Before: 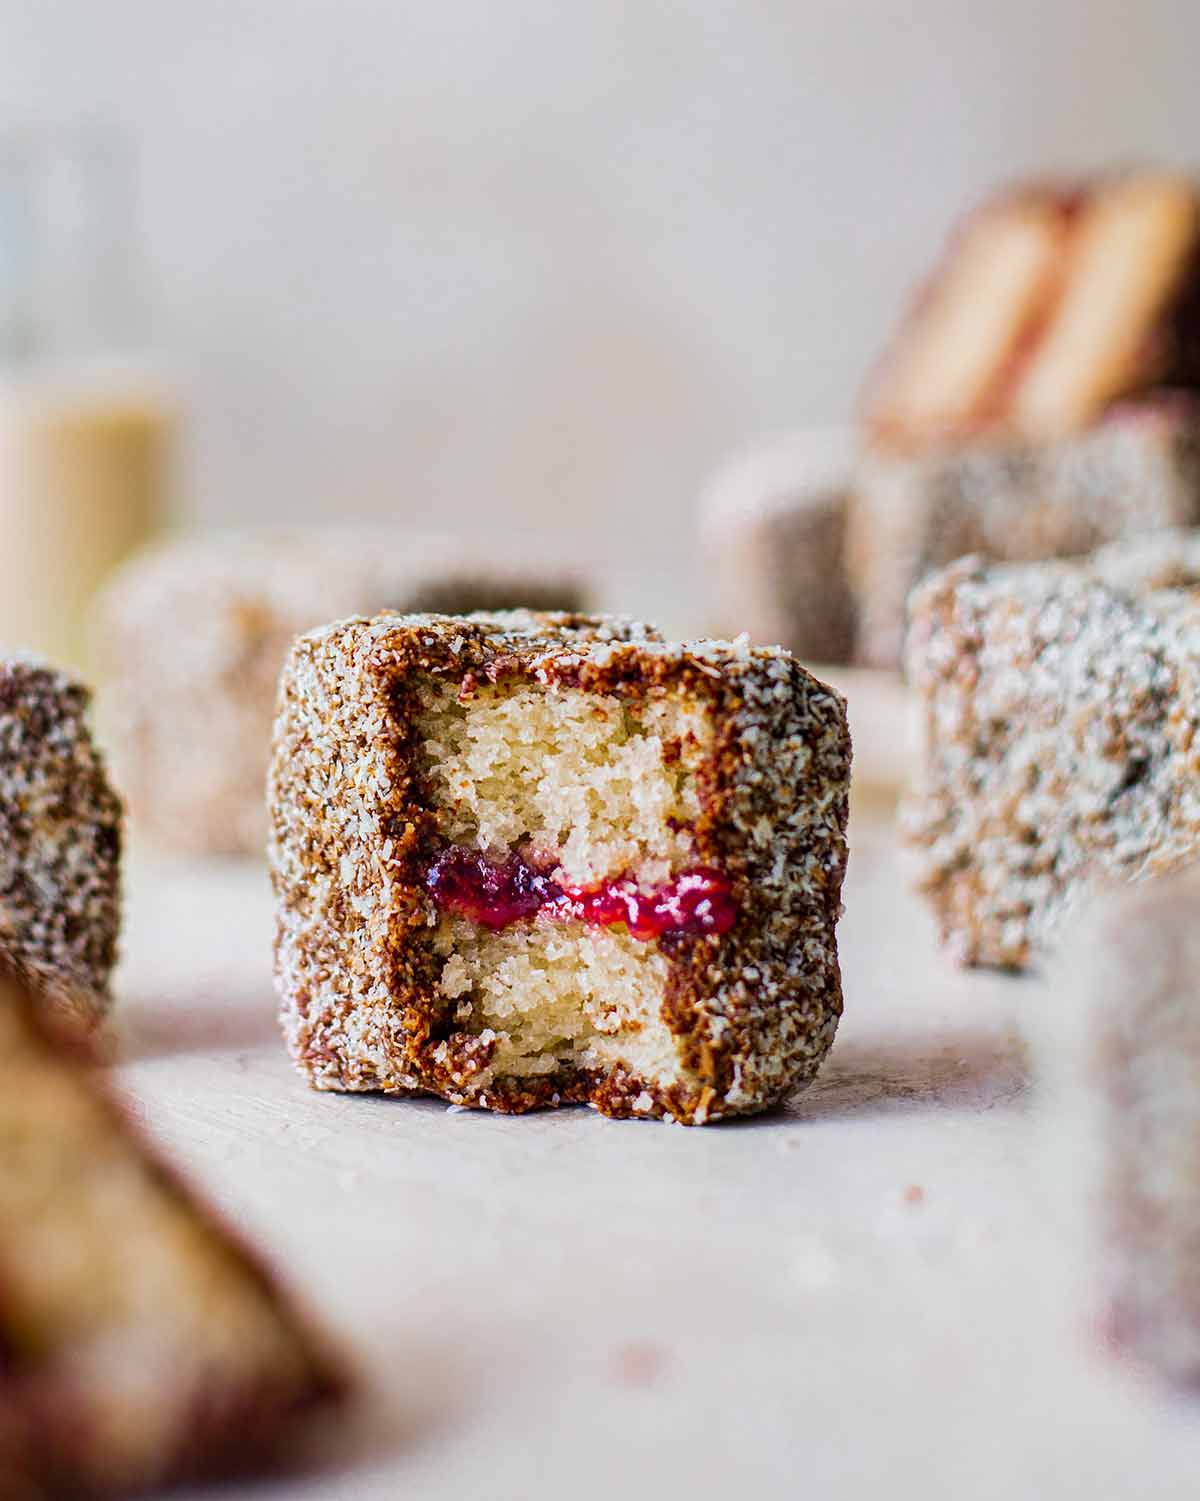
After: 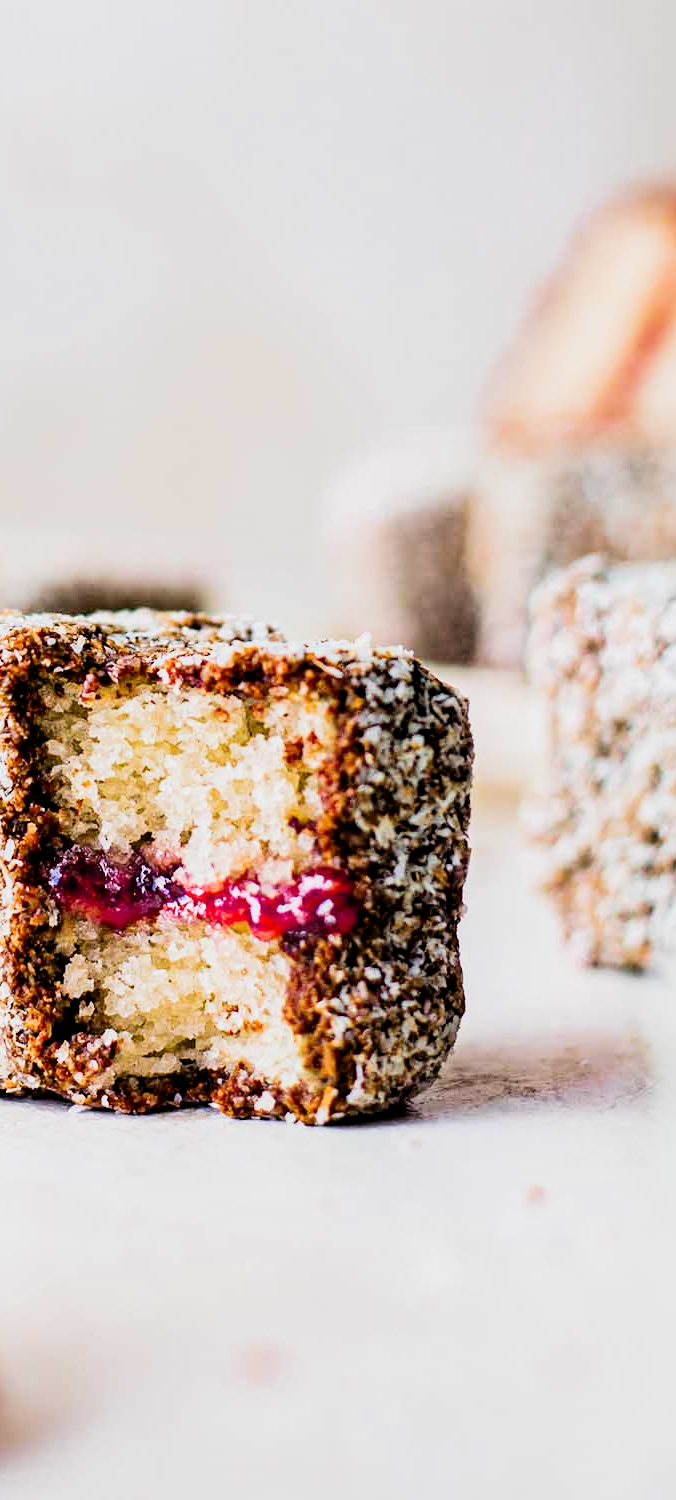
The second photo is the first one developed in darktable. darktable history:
exposure: black level correction 0.001, exposure 0.673 EV, compensate exposure bias true, compensate highlight preservation false
crop: left 31.566%, top 0.003%, right 12.037%
filmic rgb: black relative exposure -5.13 EV, white relative exposure 3.97 EV, hardness 2.88, contrast 1.298, highlights saturation mix -29.77%
